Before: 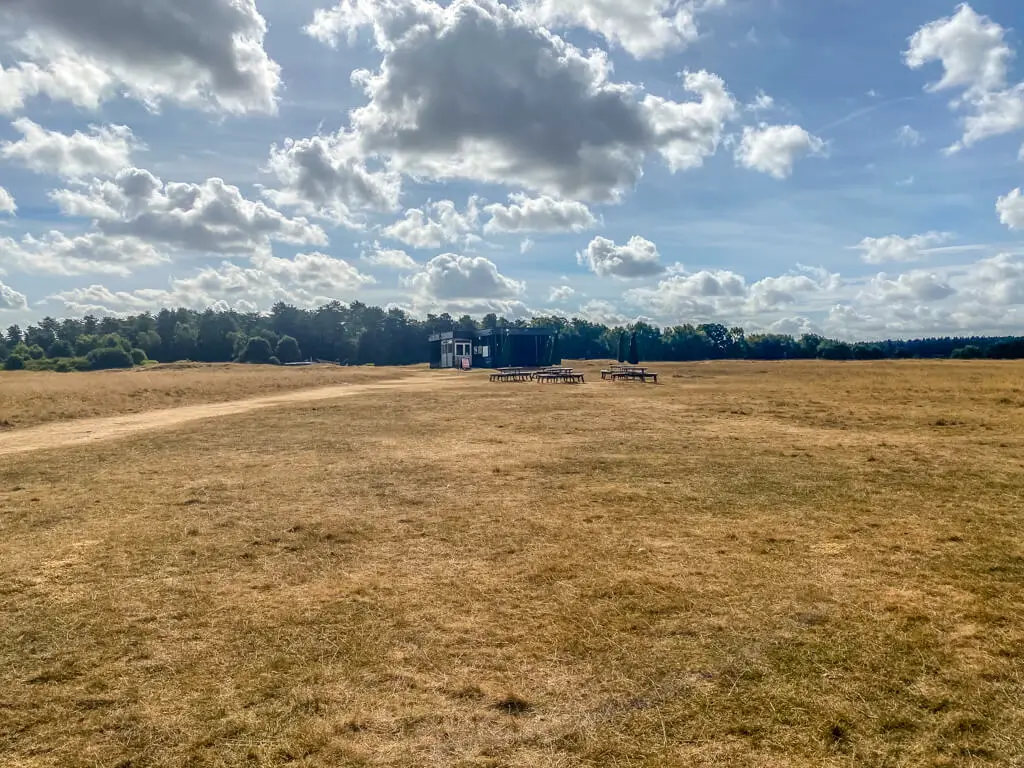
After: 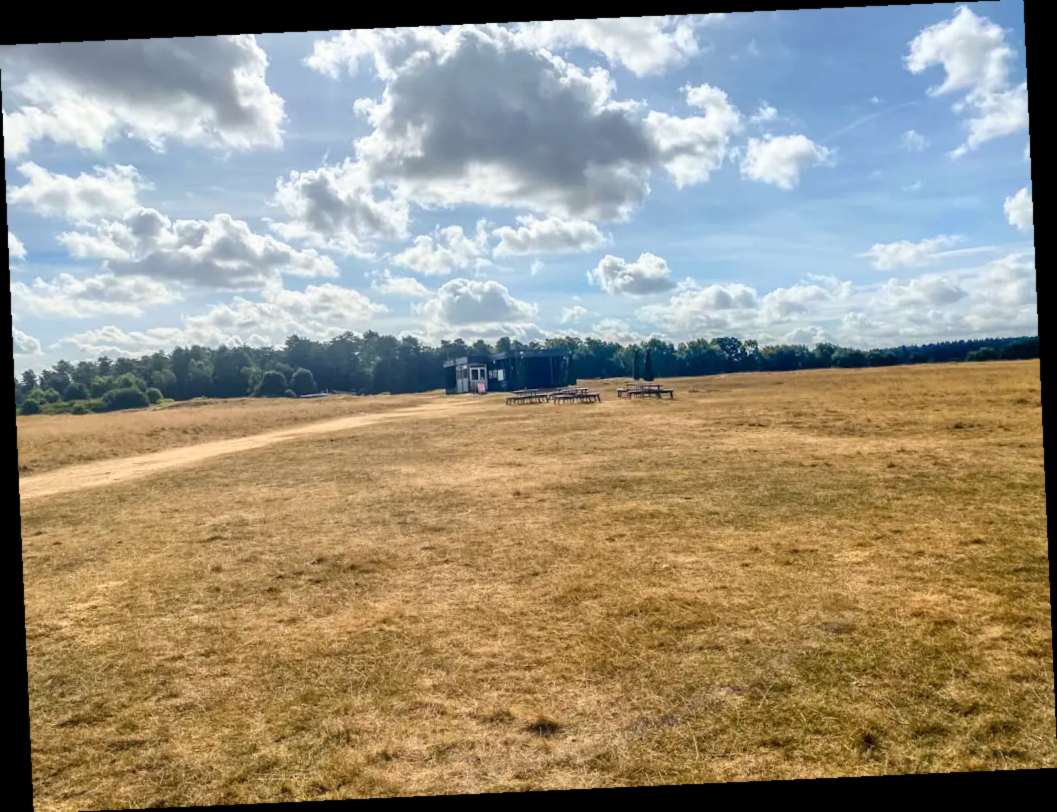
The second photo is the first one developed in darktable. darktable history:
lowpass: radius 0.5, unbound 0
rotate and perspective: rotation -2.56°, automatic cropping off
base curve: curves: ch0 [(0, 0) (0.666, 0.806) (1, 1)]
